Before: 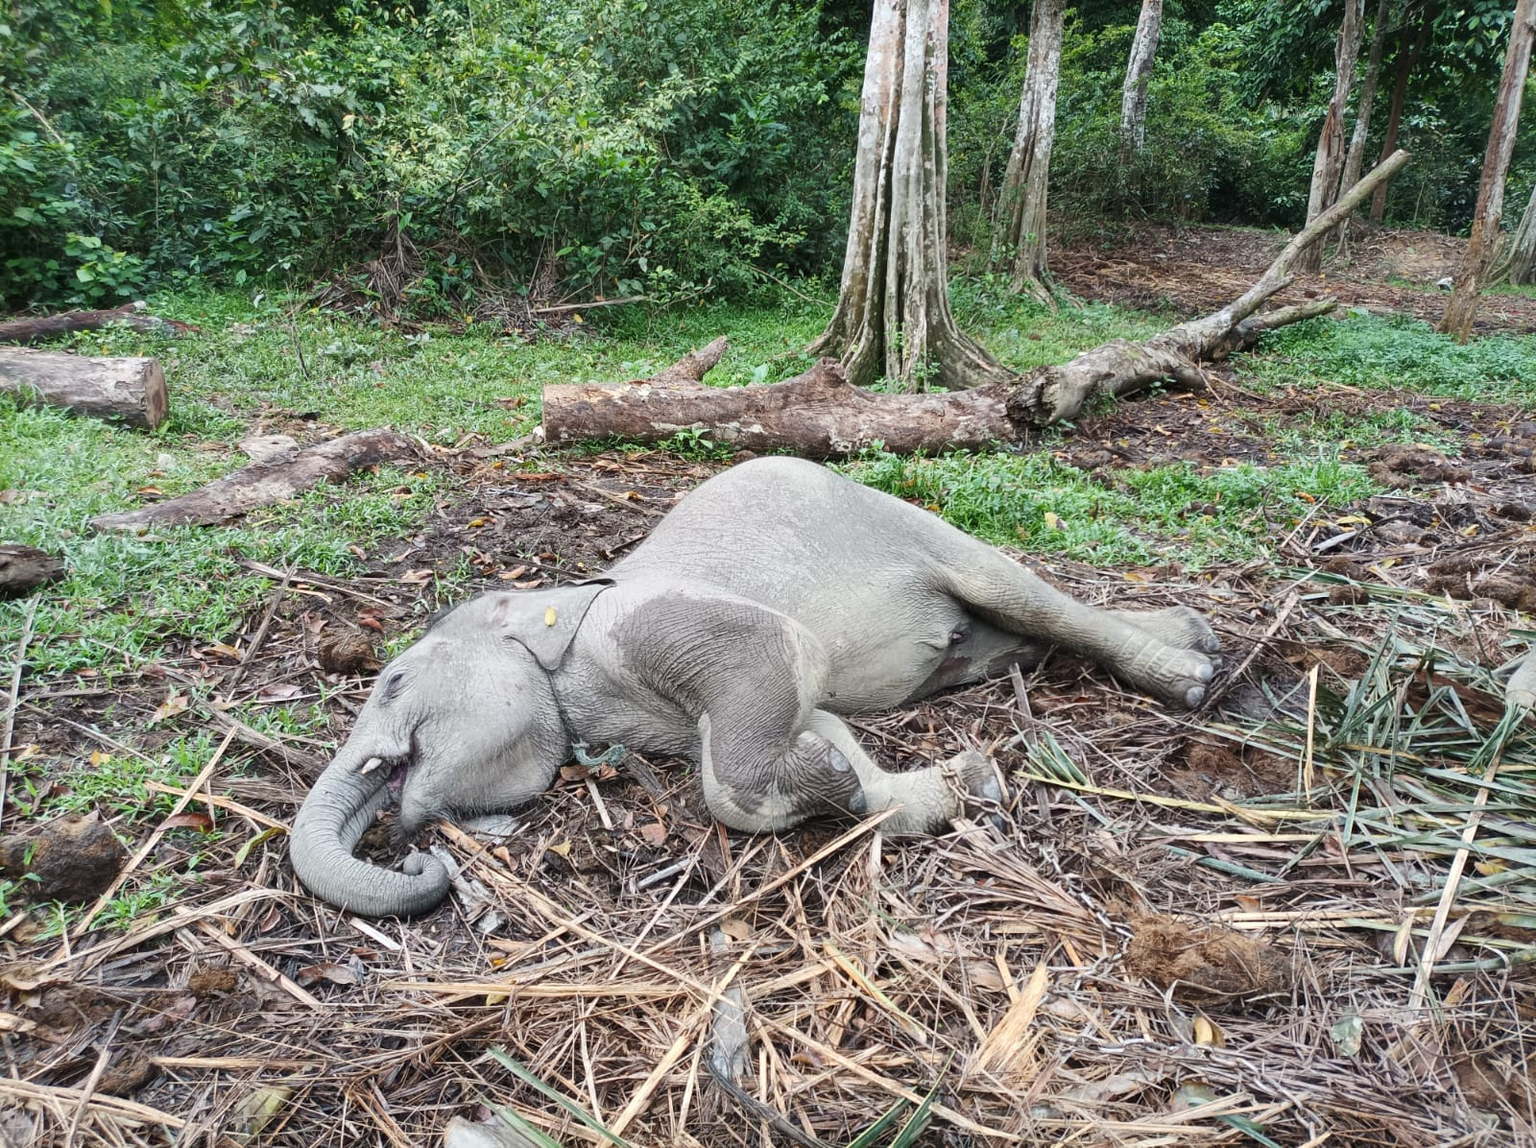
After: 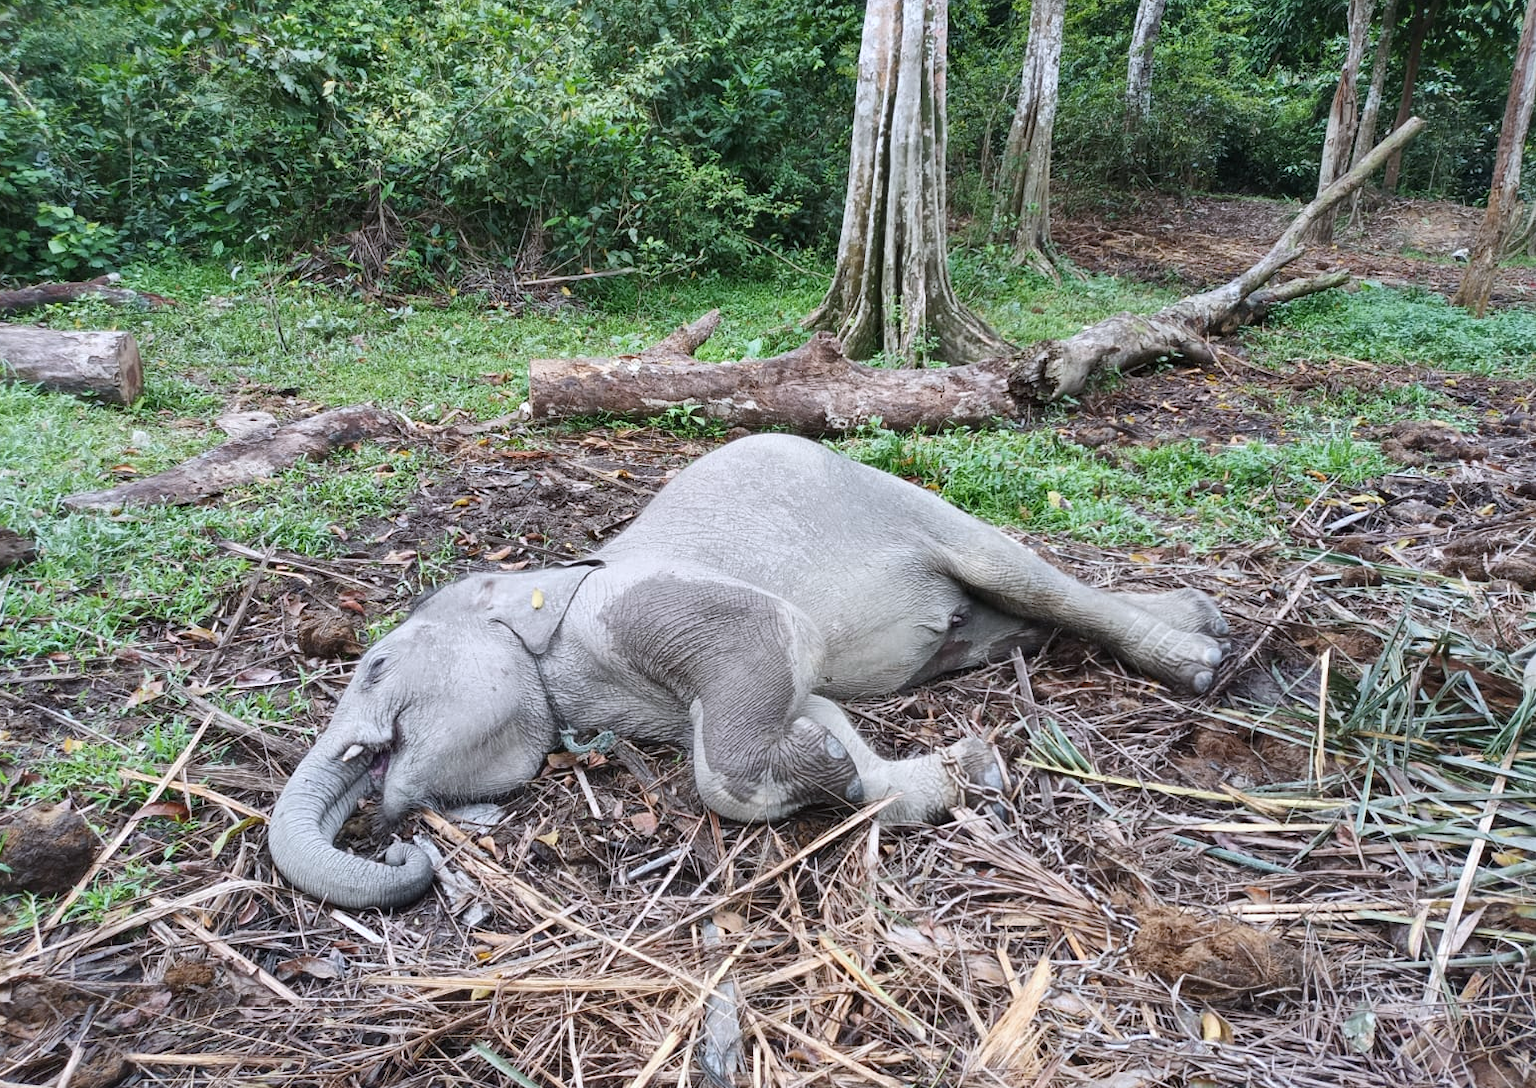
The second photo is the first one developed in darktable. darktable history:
crop: left 1.964%, top 3.251%, right 1.122%, bottom 4.933%
shadows and highlights: shadows 52.34, highlights -28.23, soften with gaussian
white balance: red 0.984, blue 1.059
